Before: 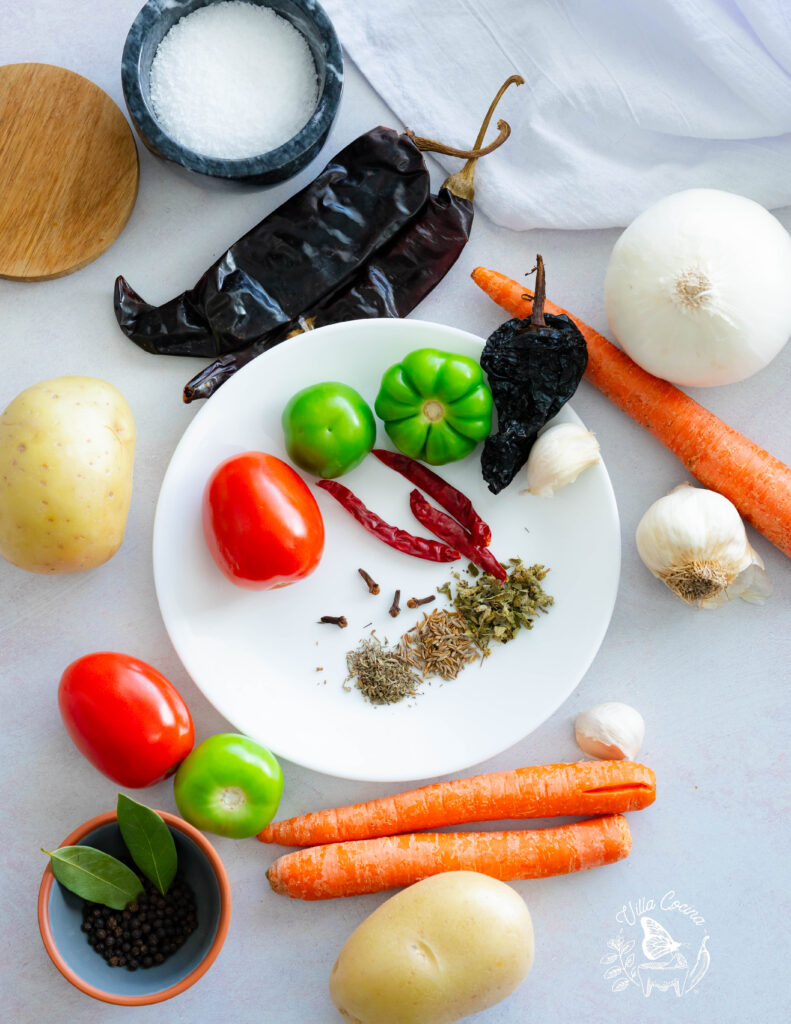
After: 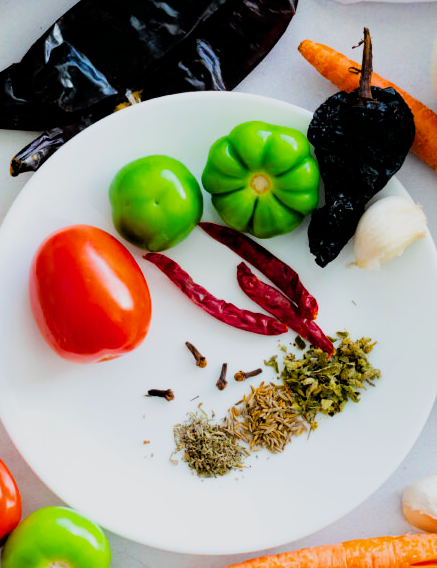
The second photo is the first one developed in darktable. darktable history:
filmic rgb: black relative exposure -5.14 EV, white relative exposure 3.97 EV, hardness 2.88, contrast 1.3, highlights saturation mix -30.82%
crop and rotate: left 21.982%, top 22.199%, right 22.769%, bottom 22.255%
color balance rgb: shadows lift › luminance 0.945%, shadows lift › chroma 0.435%, shadows lift › hue 21.17°, power › hue 61.84°, global offset › luminance -0.306%, global offset › hue 260.08°, perceptual saturation grading › global saturation 30.674%, global vibrance 20%
